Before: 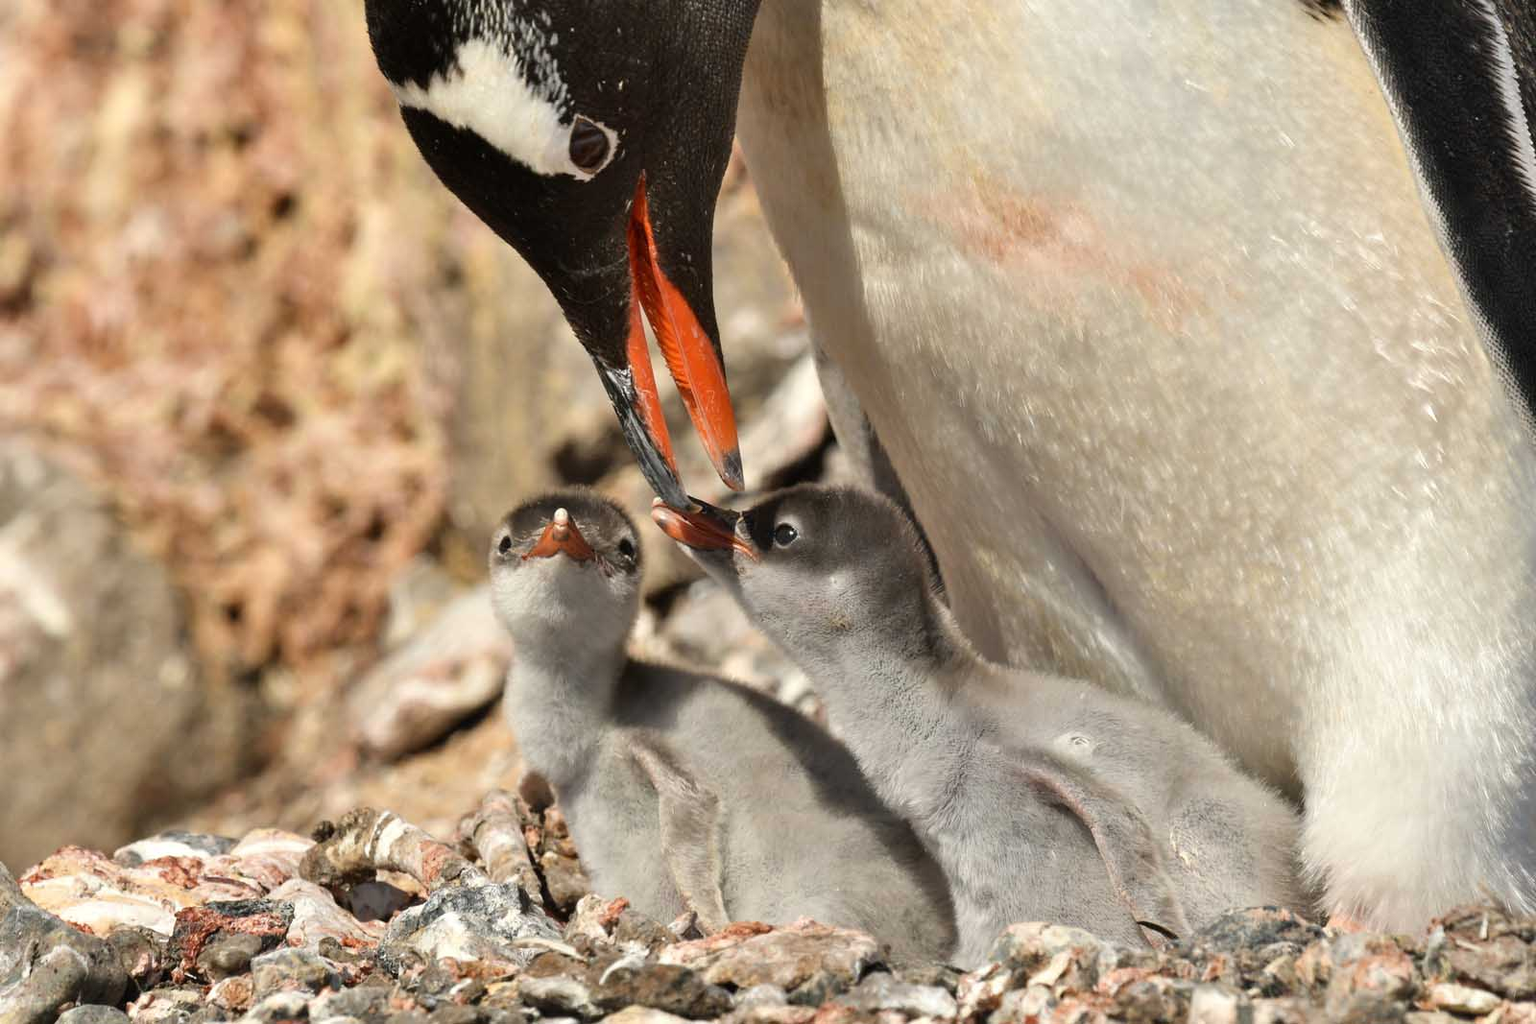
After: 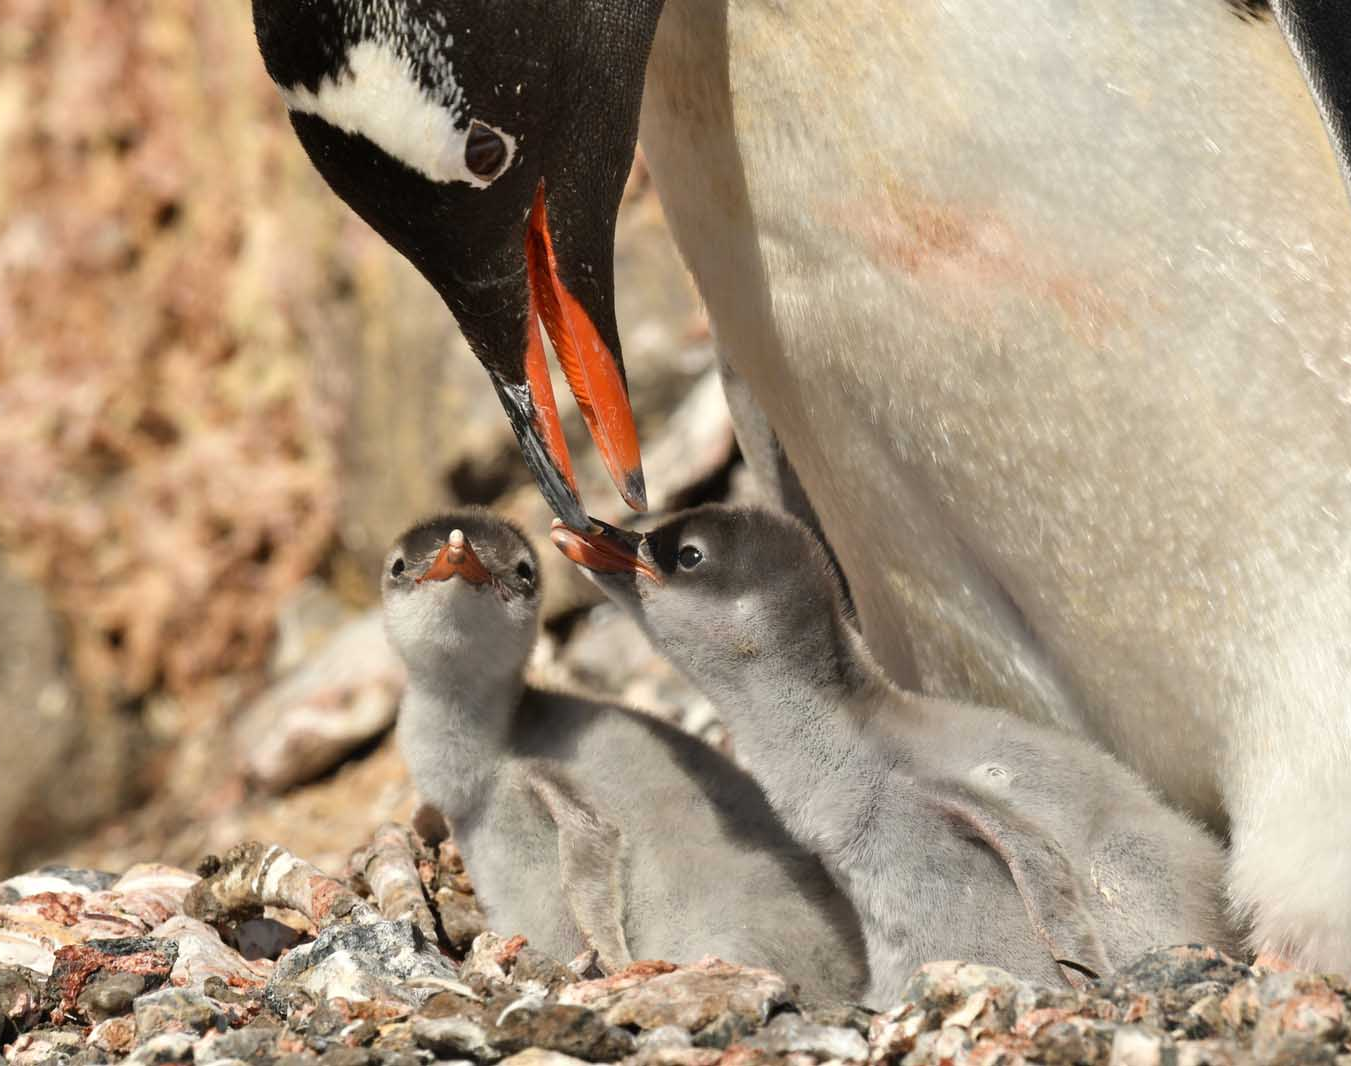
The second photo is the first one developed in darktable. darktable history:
crop: left 8.022%, right 7.53%
